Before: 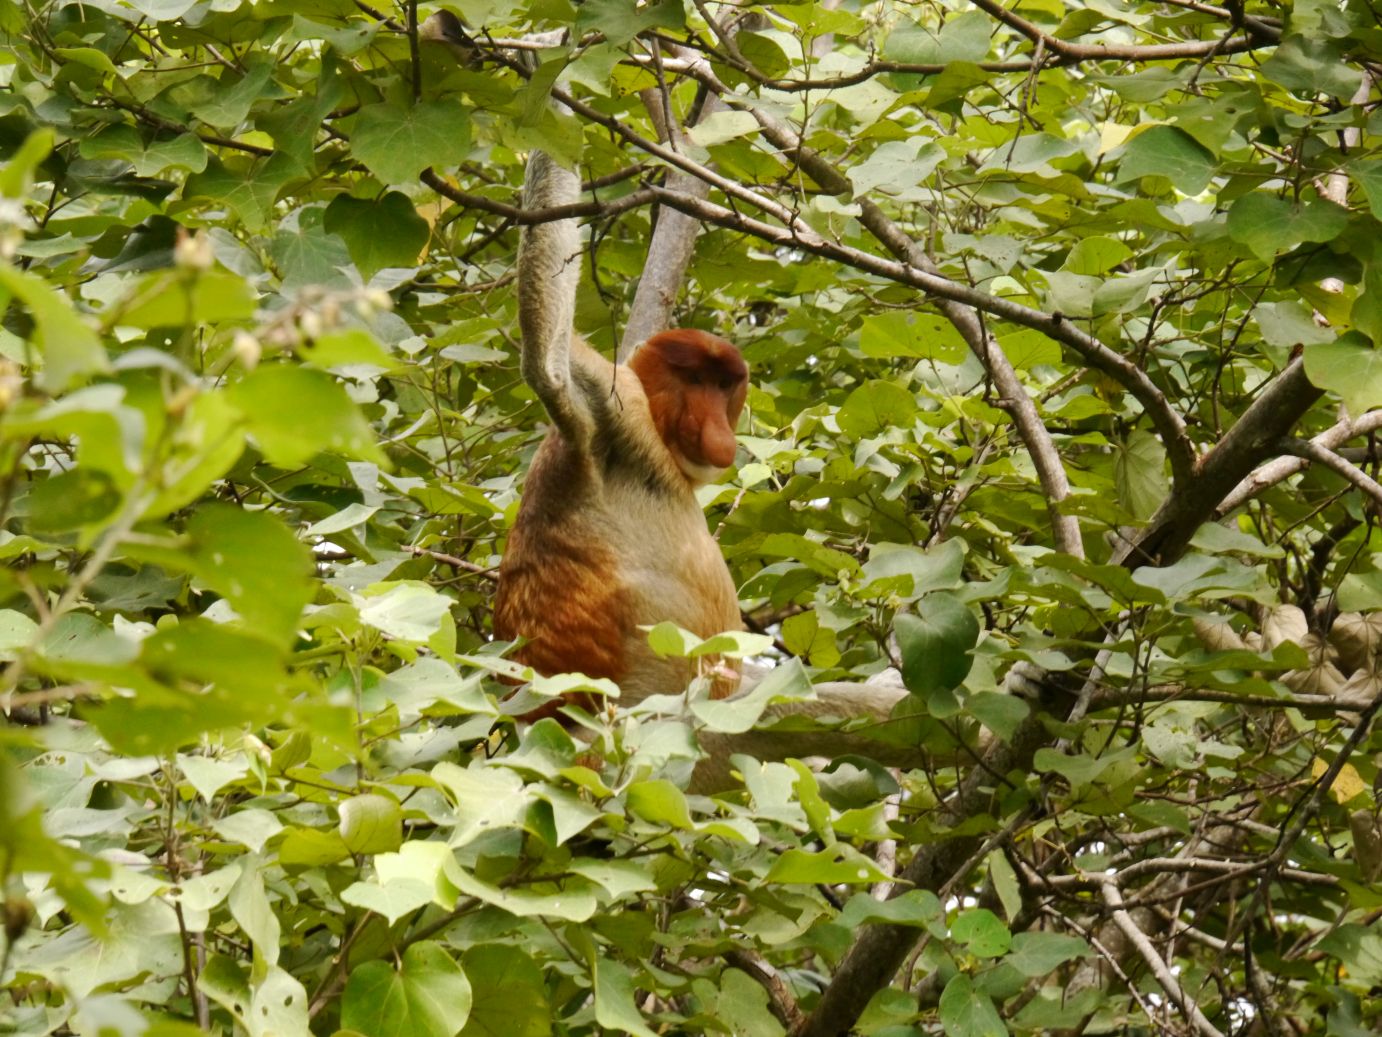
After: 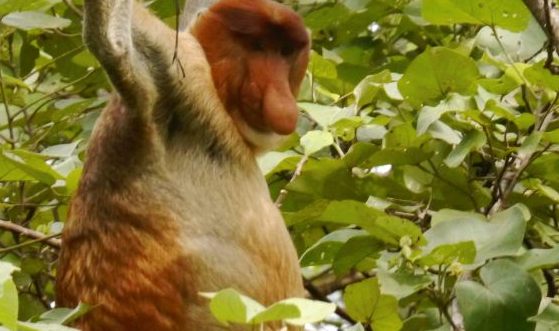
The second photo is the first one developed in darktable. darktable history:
crop: left 31.751%, top 32.172%, right 27.8%, bottom 35.83%
tone curve: curves: ch0 [(0, 0) (0.003, 0.013) (0.011, 0.017) (0.025, 0.028) (0.044, 0.049) (0.069, 0.07) (0.1, 0.103) (0.136, 0.143) (0.177, 0.186) (0.224, 0.232) (0.277, 0.282) (0.335, 0.333) (0.399, 0.405) (0.468, 0.477) (0.543, 0.54) (0.623, 0.627) (0.709, 0.709) (0.801, 0.798) (0.898, 0.902) (1, 1)], preserve colors none
